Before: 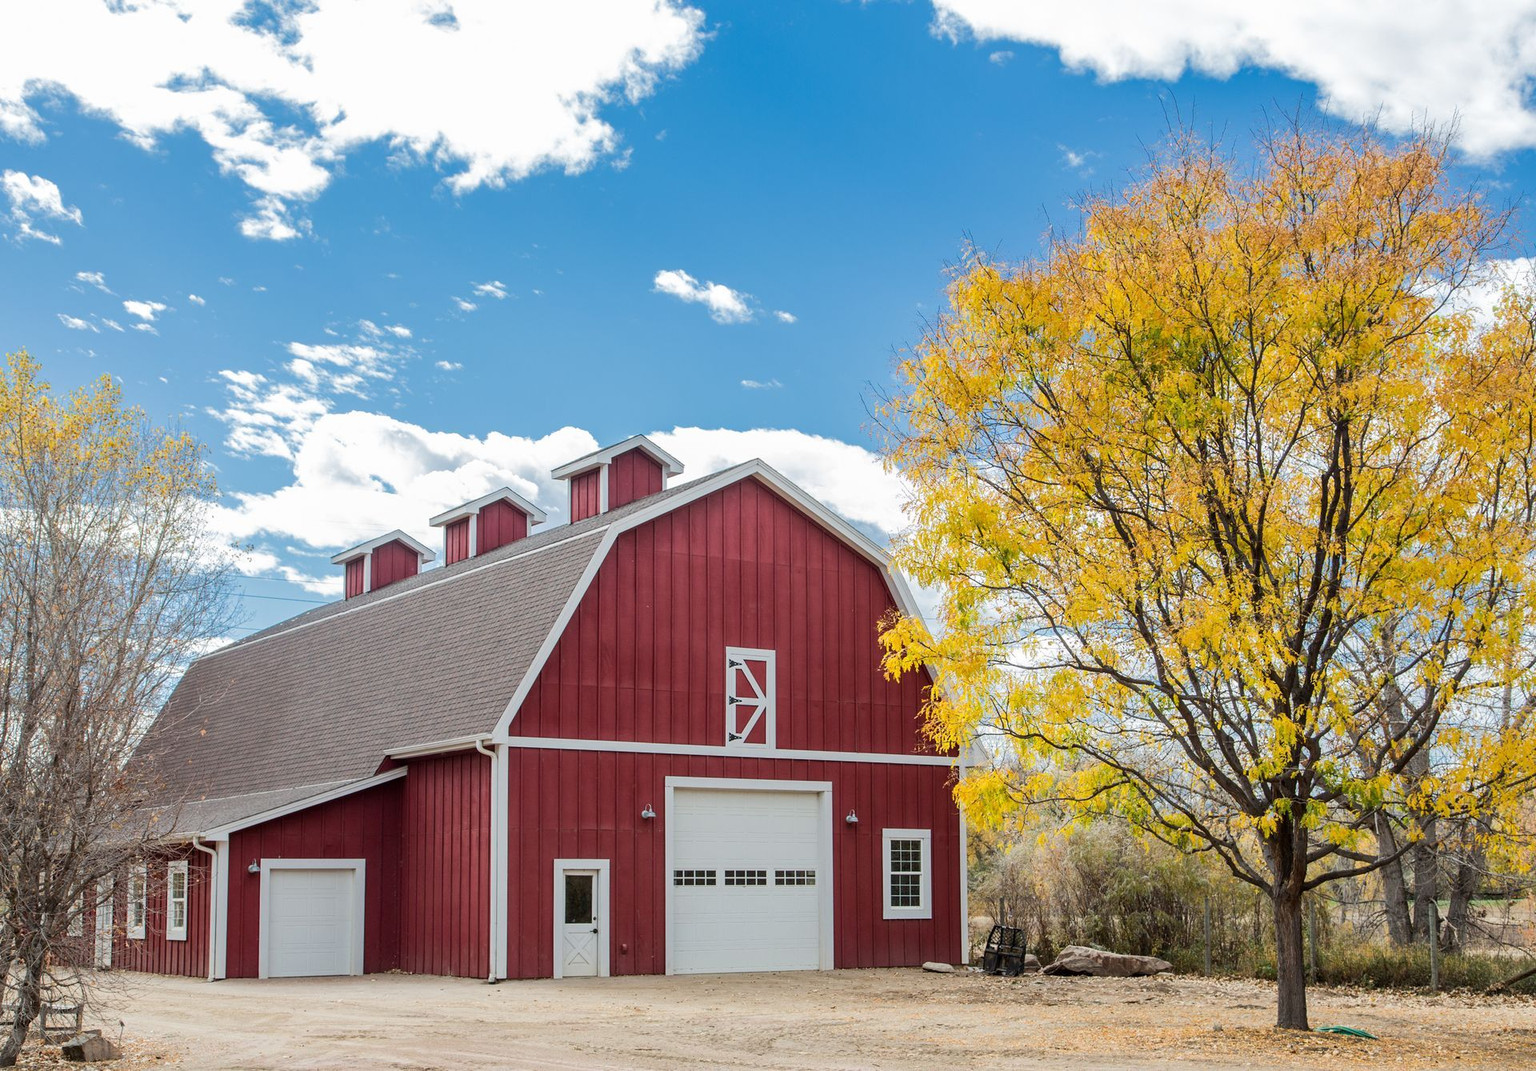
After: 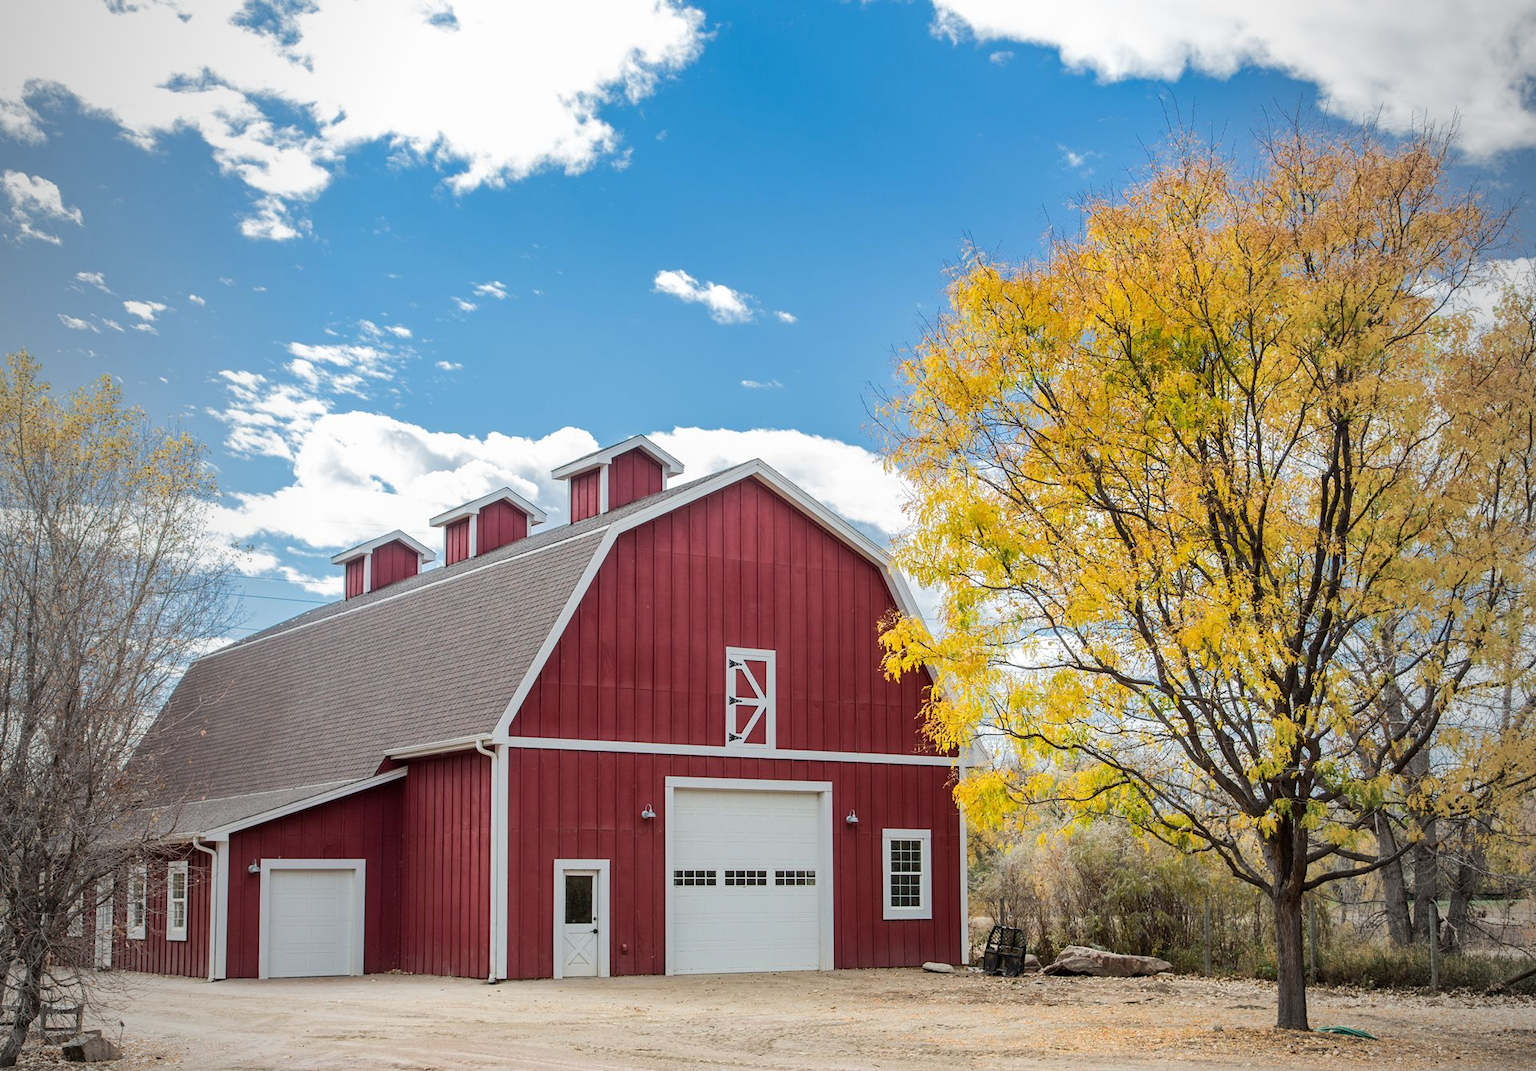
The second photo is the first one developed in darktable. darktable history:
vignetting: fall-off start 97%, fall-off radius 100%, width/height ratio 0.609, unbound false
levels: mode automatic
tone equalizer: on, module defaults
